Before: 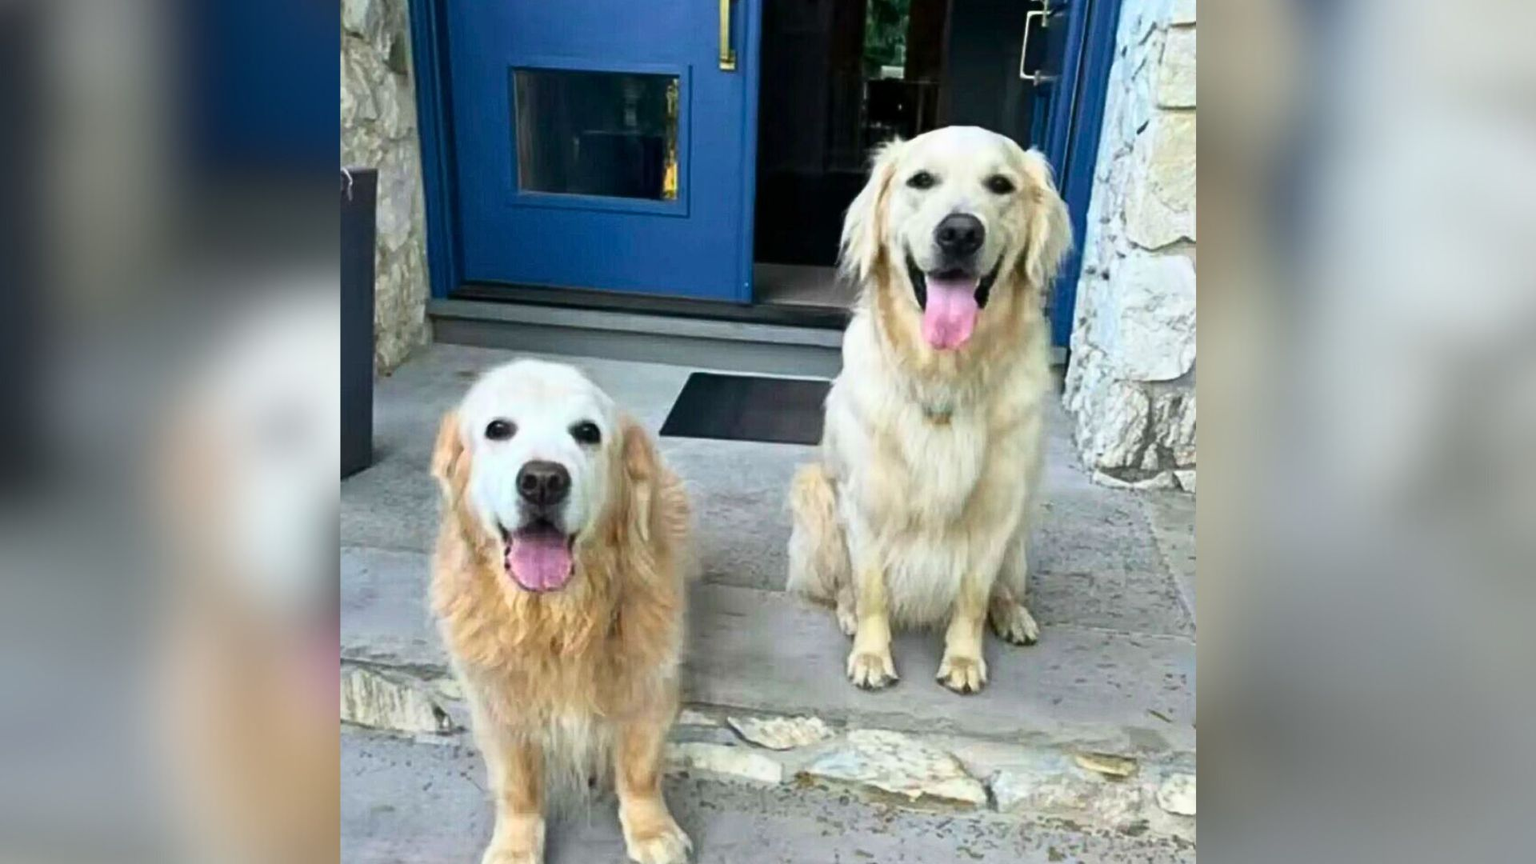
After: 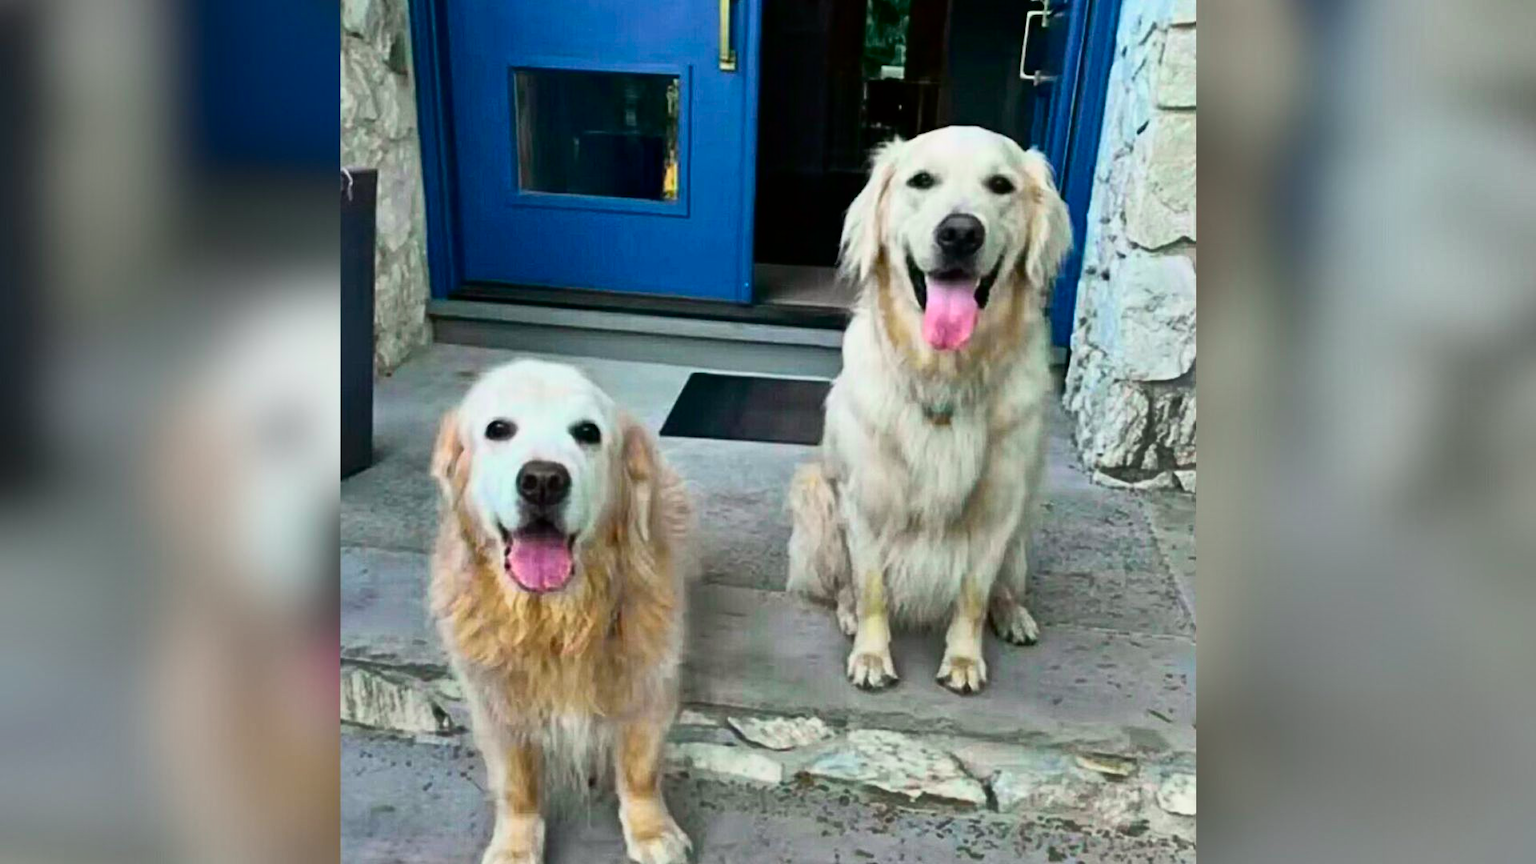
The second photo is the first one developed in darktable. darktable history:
shadows and highlights: shadows 24.61, highlights -77.05, soften with gaussian
tone curve: curves: ch0 [(0, 0) (0.068, 0.031) (0.183, 0.13) (0.341, 0.319) (0.547, 0.545) (0.828, 0.817) (1, 0.968)]; ch1 [(0, 0) (0.23, 0.166) (0.34, 0.308) (0.371, 0.337) (0.429, 0.408) (0.477, 0.466) (0.499, 0.5) (0.529, 0.528) (0.559, 0.578) (0.743, 0.798) (1, 1)]; ch2 [(0, 0) (0.431, 0.419) (0.495, 0.502) (0.524, 0.525) (0.568, 0.543) (0.6, 0.597) (0.634, 0.644) (0.728, 0.722) (1, 1)], color space Lab, independent channels, preserve colors none
